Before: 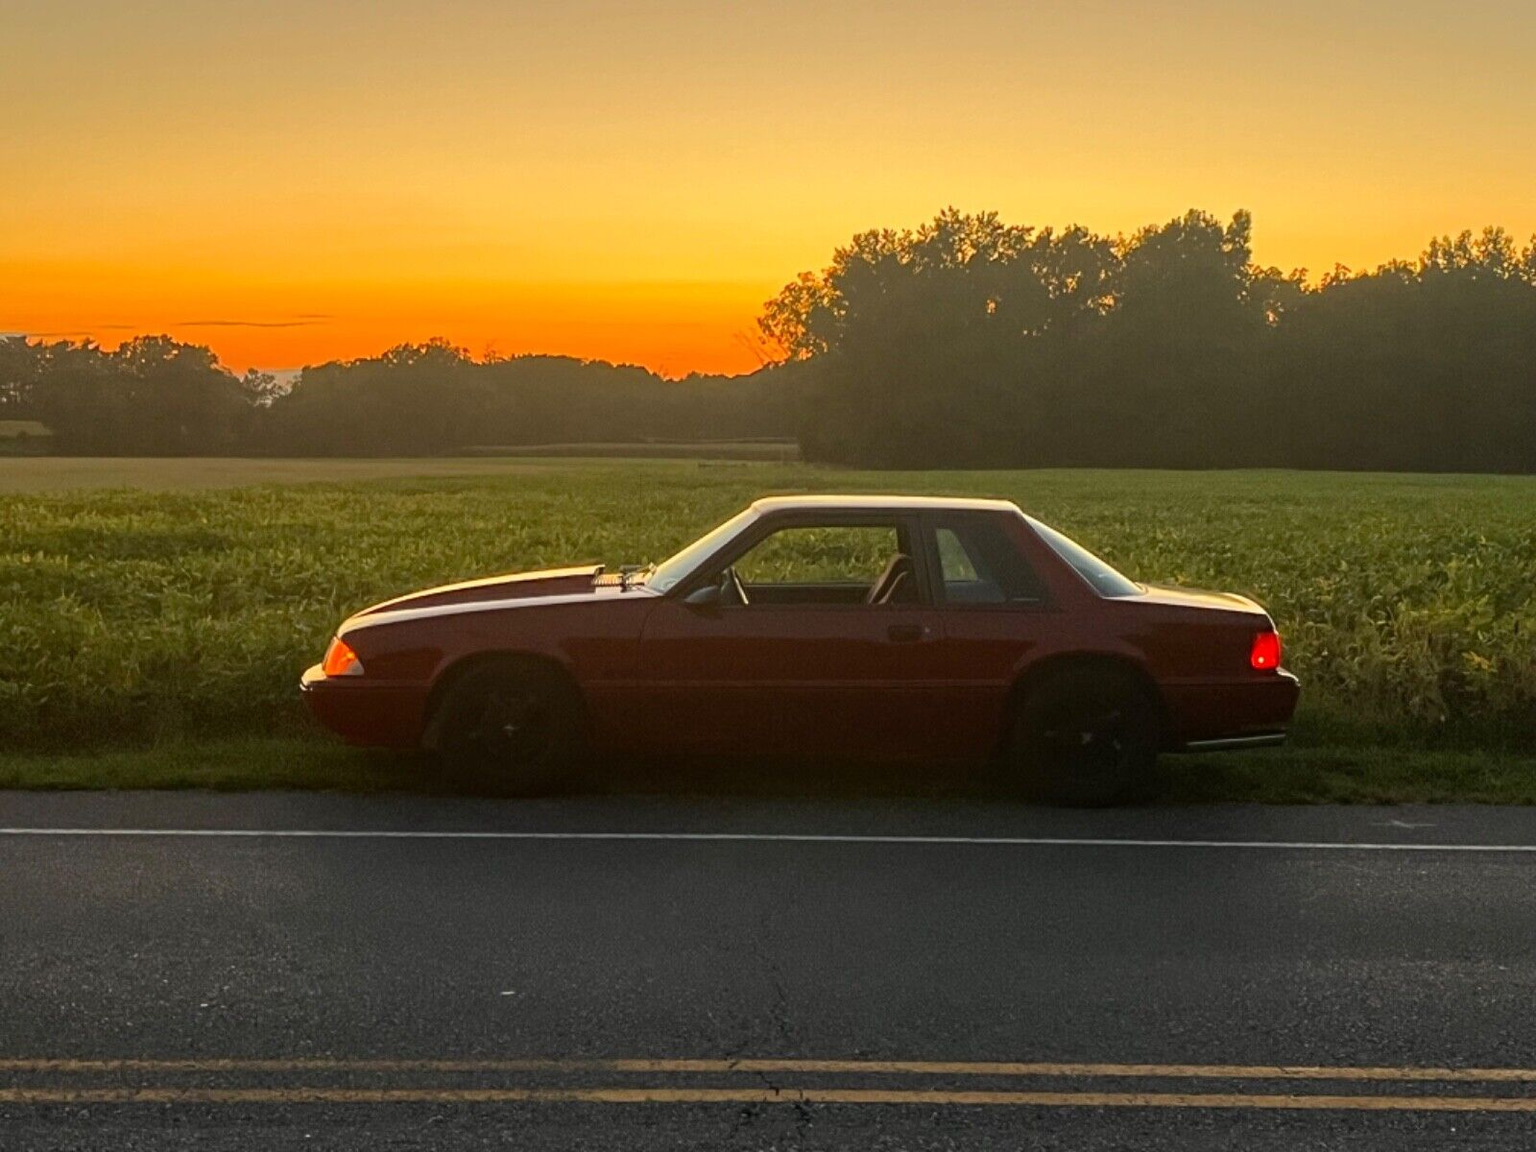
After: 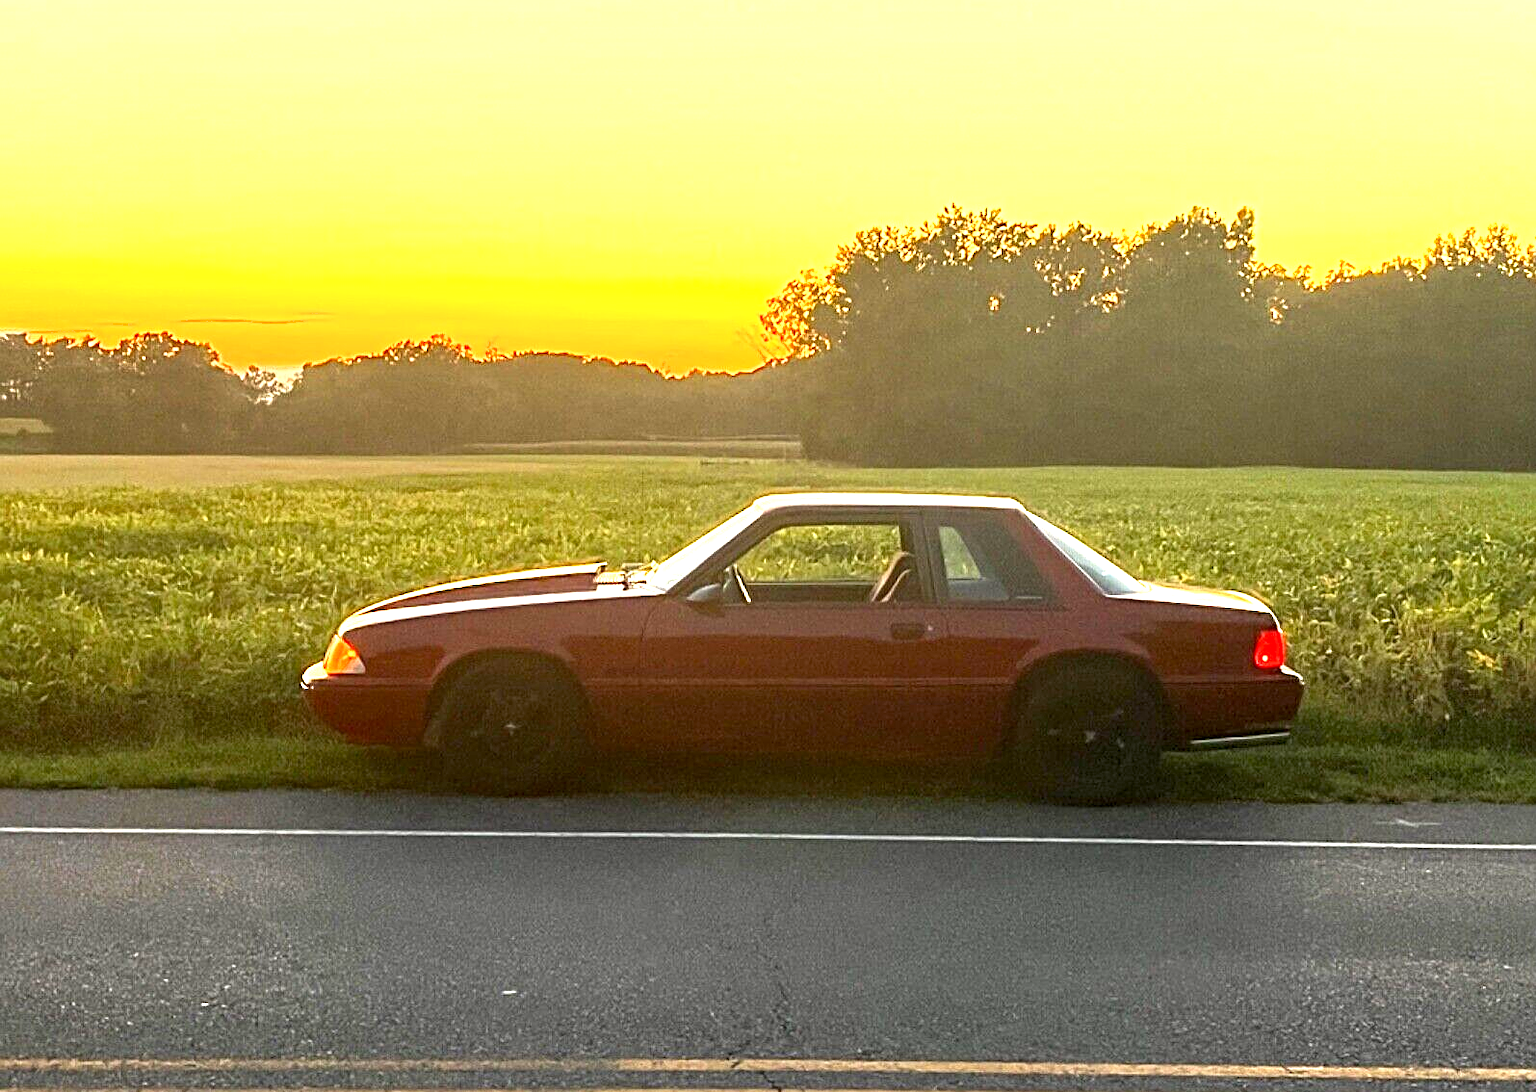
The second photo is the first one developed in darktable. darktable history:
exposure: black level correction 0.001, exposure 1.866 EV, compensate exposure bias true, compensate highlight preservation false
crop: top 0.405%, right 0.261%, bottom 5.085%
shadows and highlights: radius 127.56, shadows 30.35, highlights -30.94, low approximation 0.01, soften with gaussian
sharpen: on, module defaults
